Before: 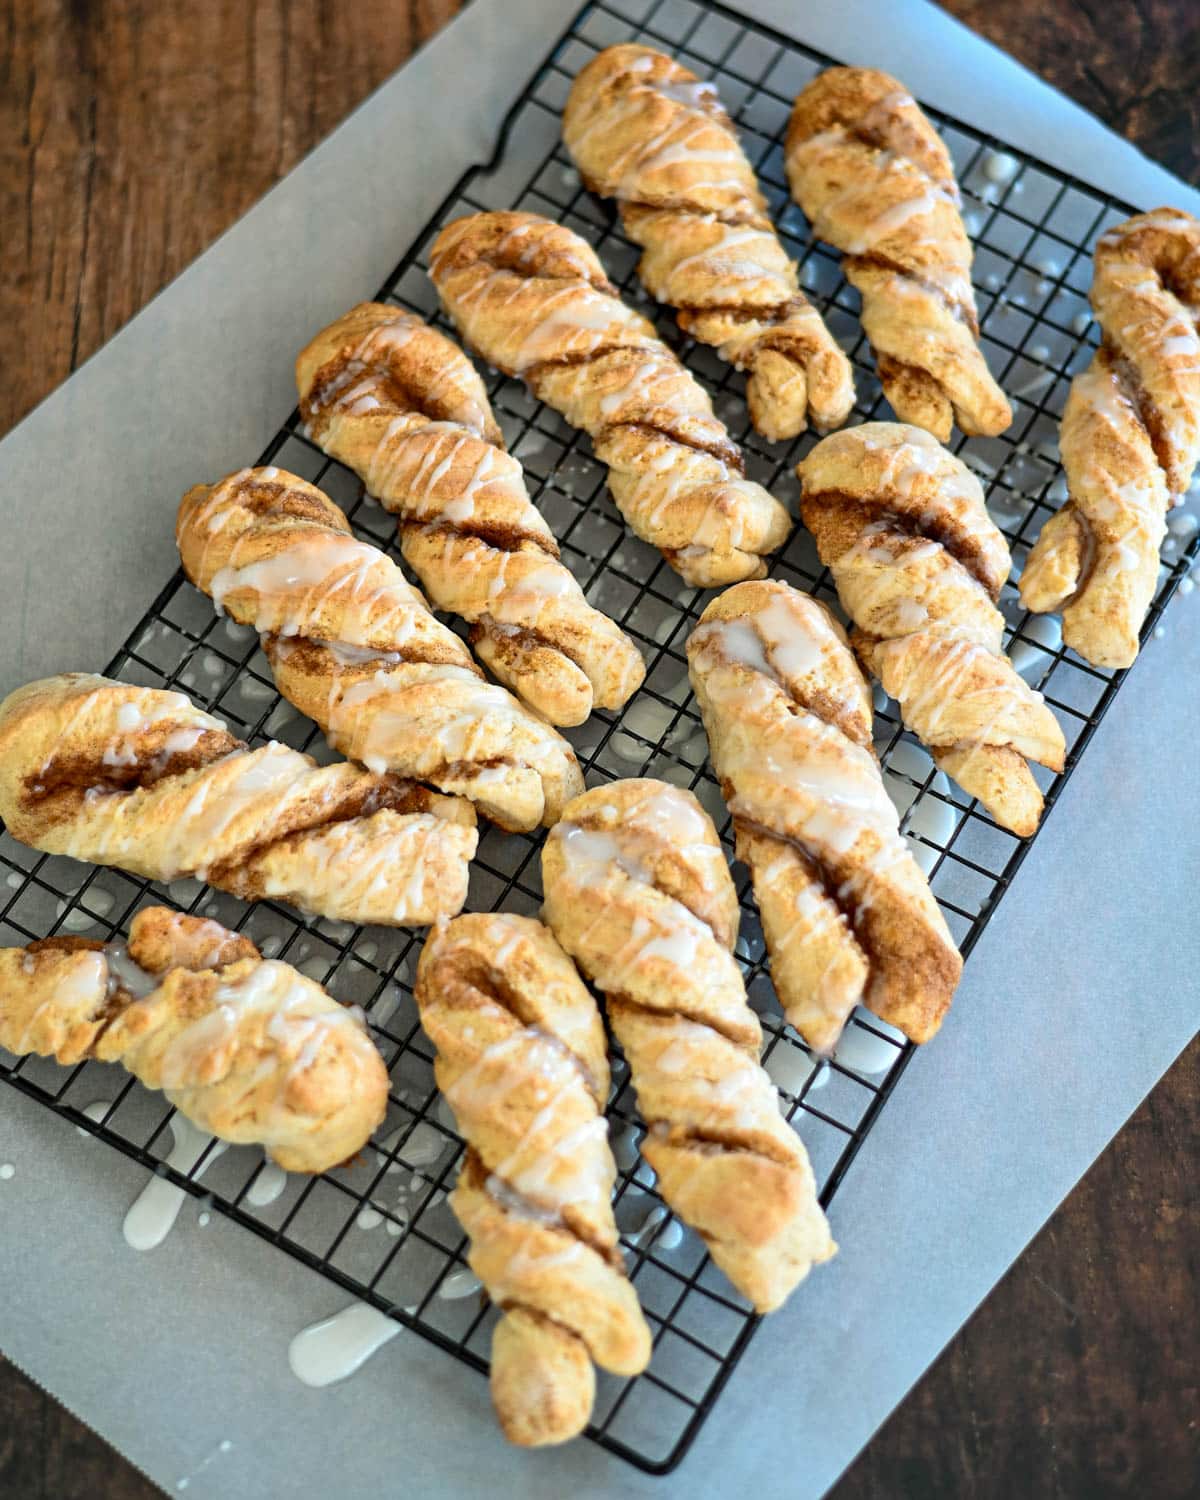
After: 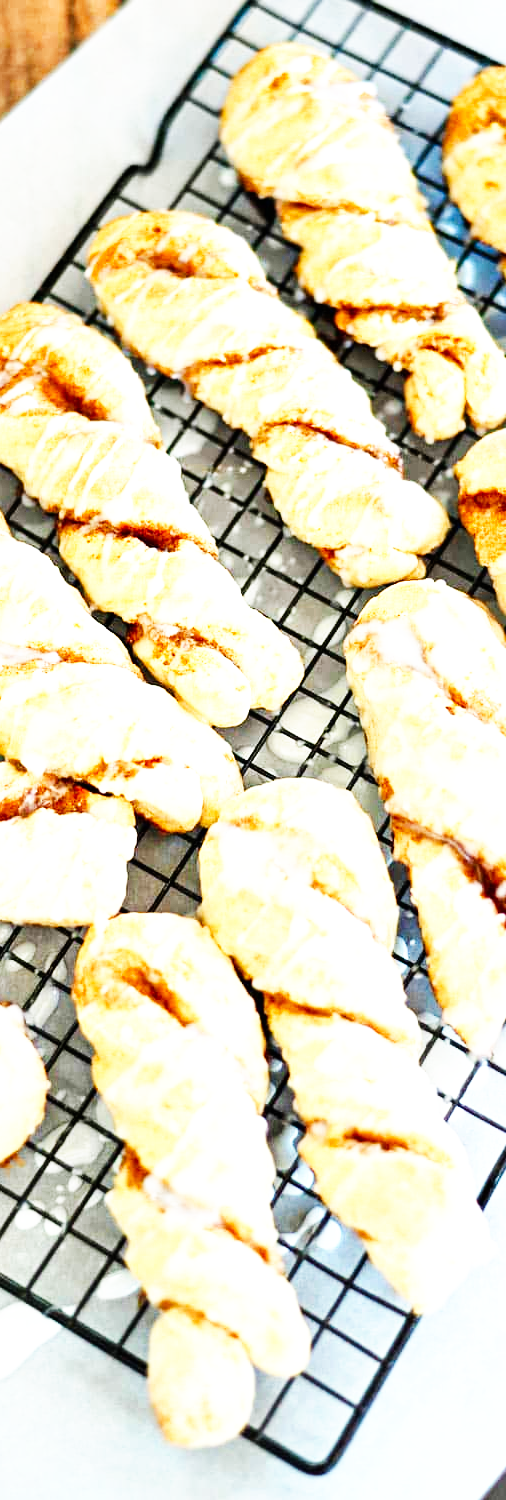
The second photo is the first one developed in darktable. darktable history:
base curve: curves: ch0 [(0, 0) (0.007, 0.004) (0.027, 0.03) (0.046, 0.07) (0.207, 0.54) (0.442, 0.872) (0.673, 0.972) (1, 1)], preserve colors none
crop: left 28.583%, right 29.231%
exposure: exposure 1 EV, compensate highlight preservation false
